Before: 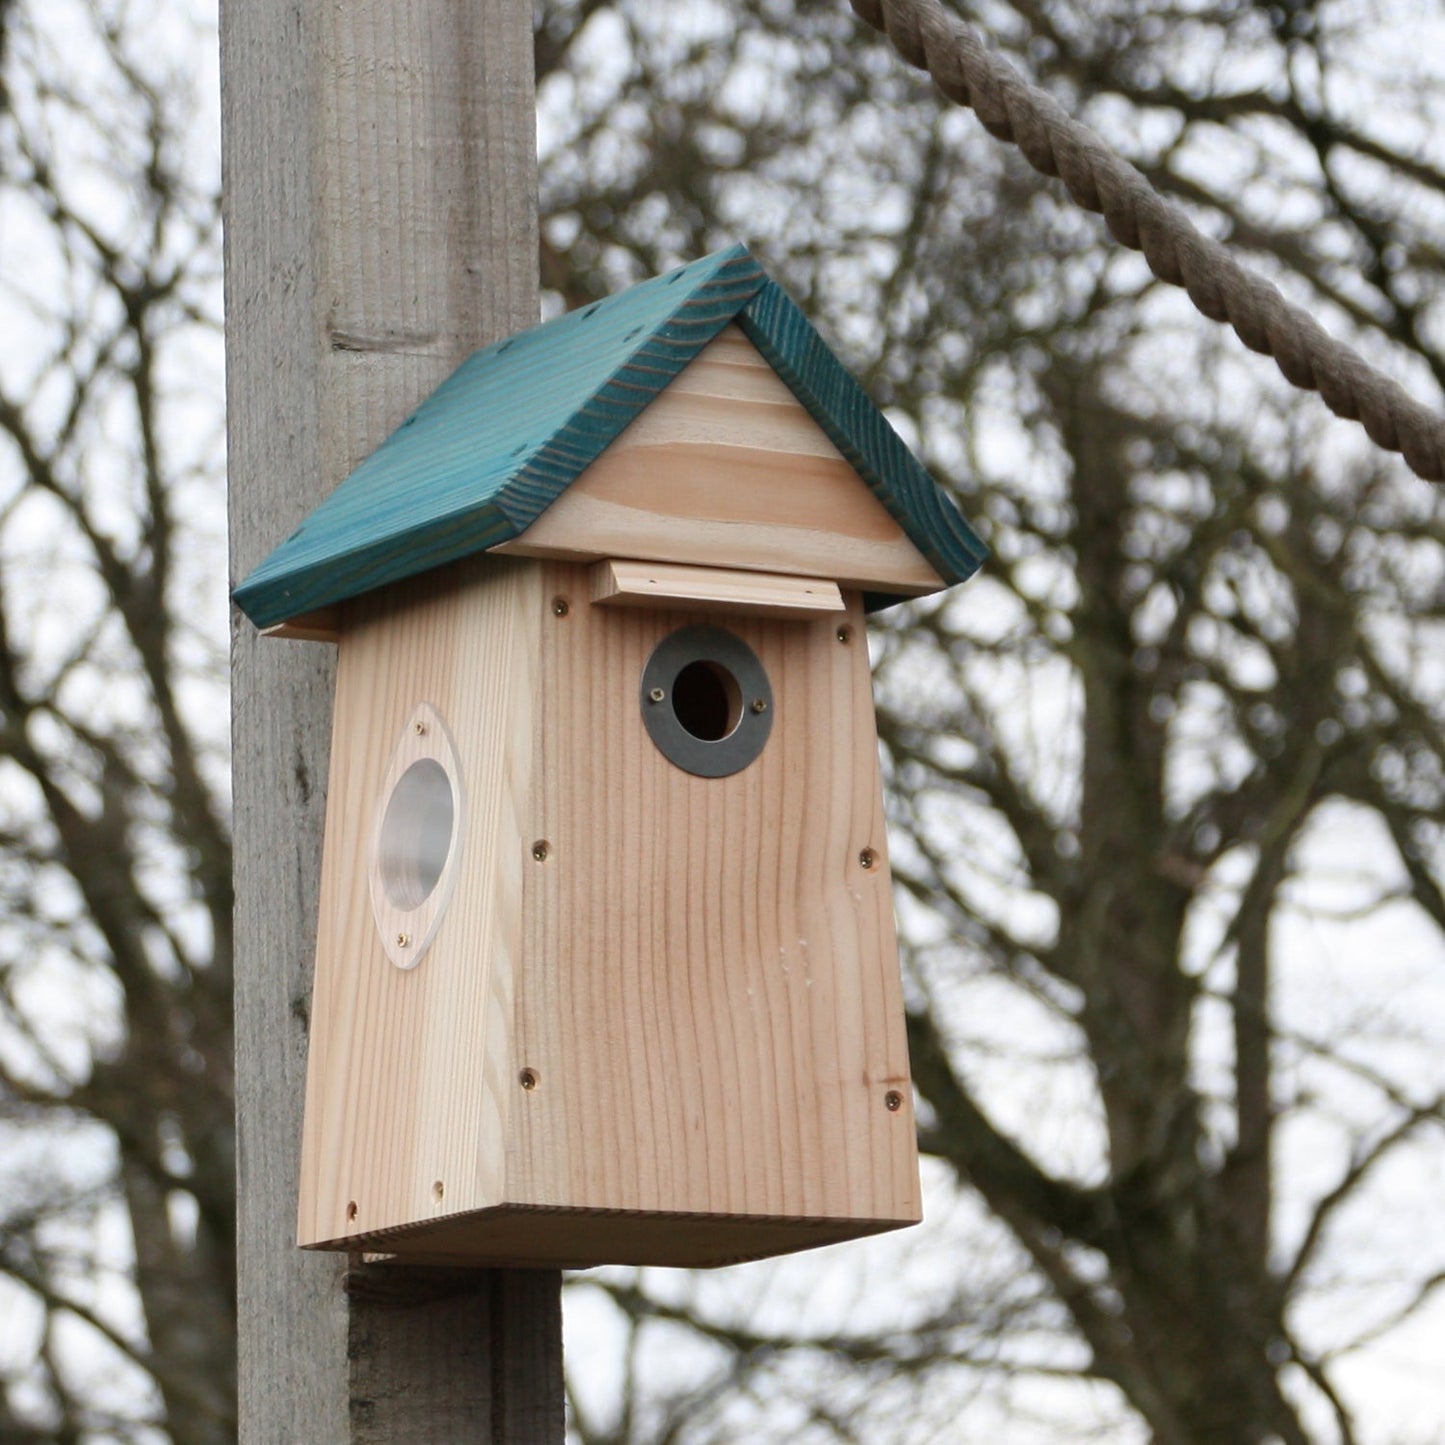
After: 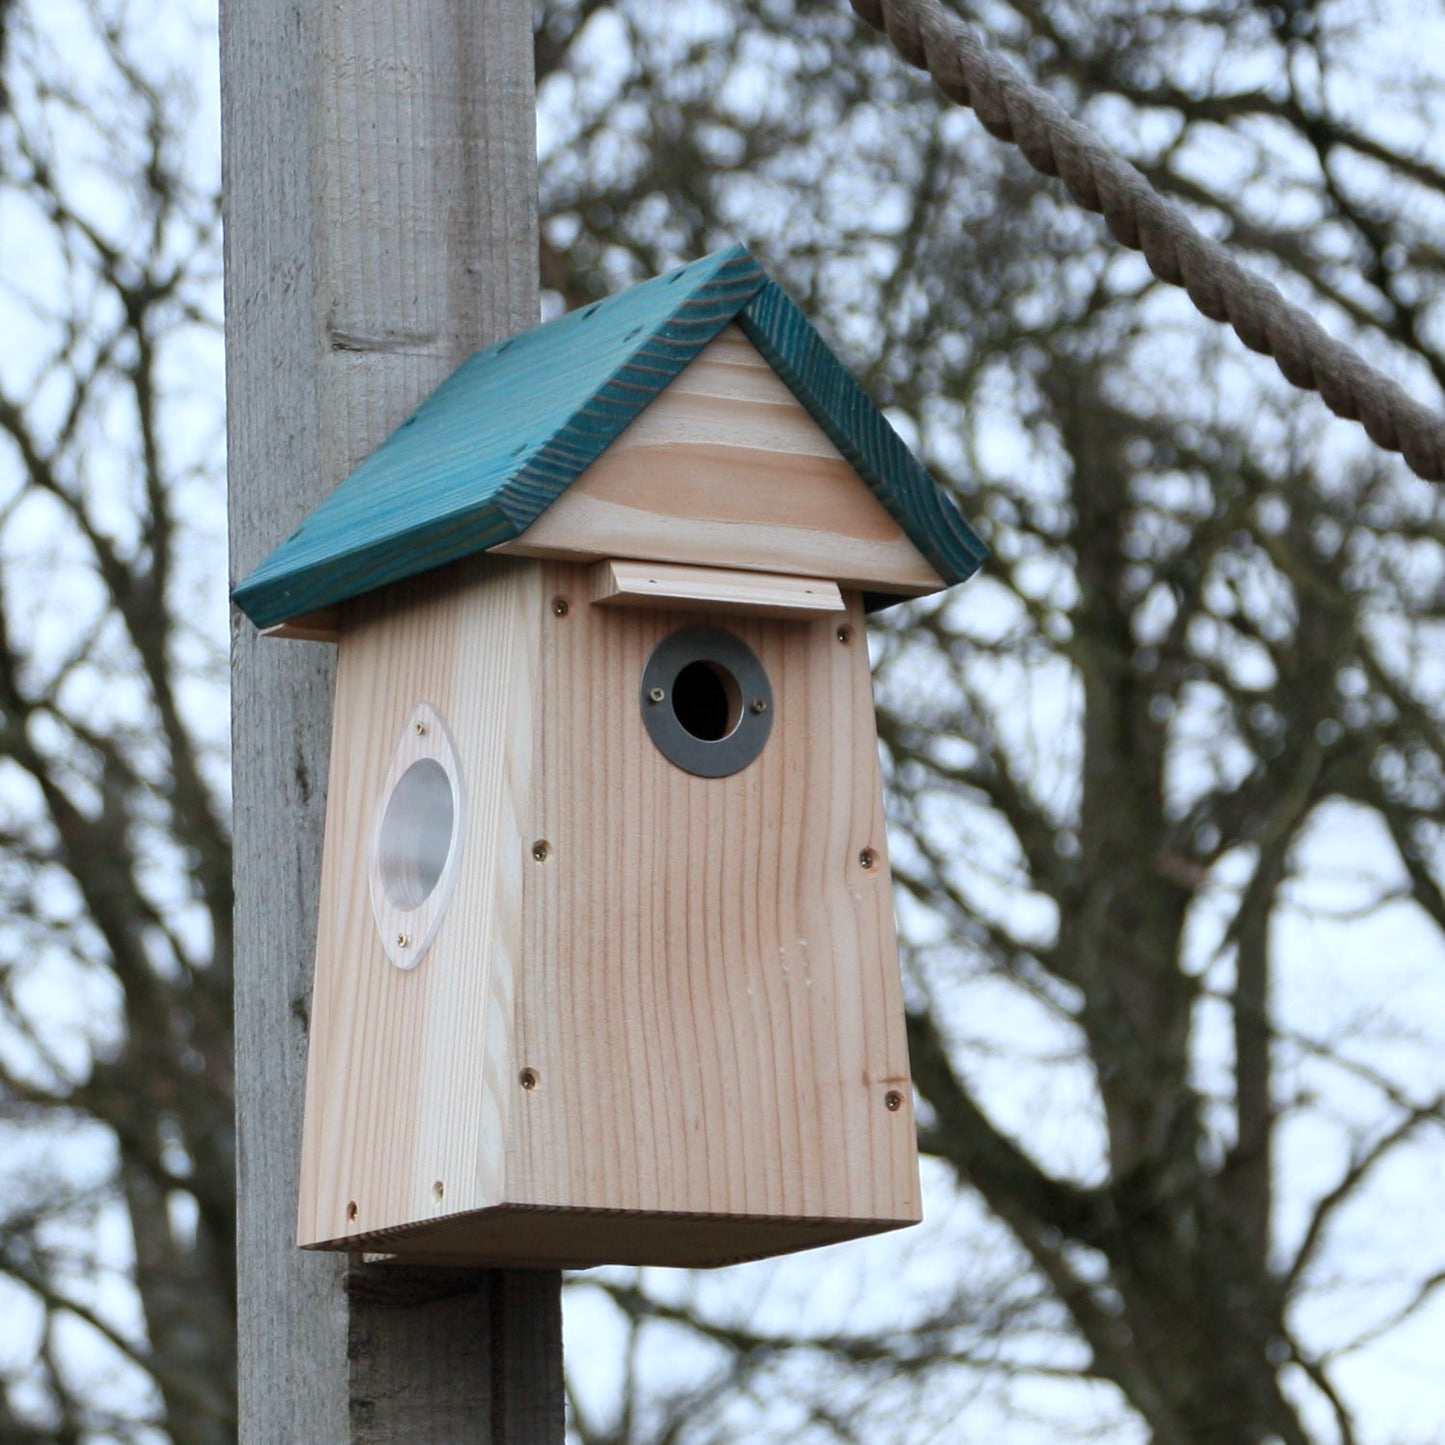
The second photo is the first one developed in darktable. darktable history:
color calibration: illuminant custom, x 0.368, y 0.373, temperature 4330.32 K
levels: mode automatic, black 0.023%, white 99.97%, levels [0.062, 0.494, 0.925]
